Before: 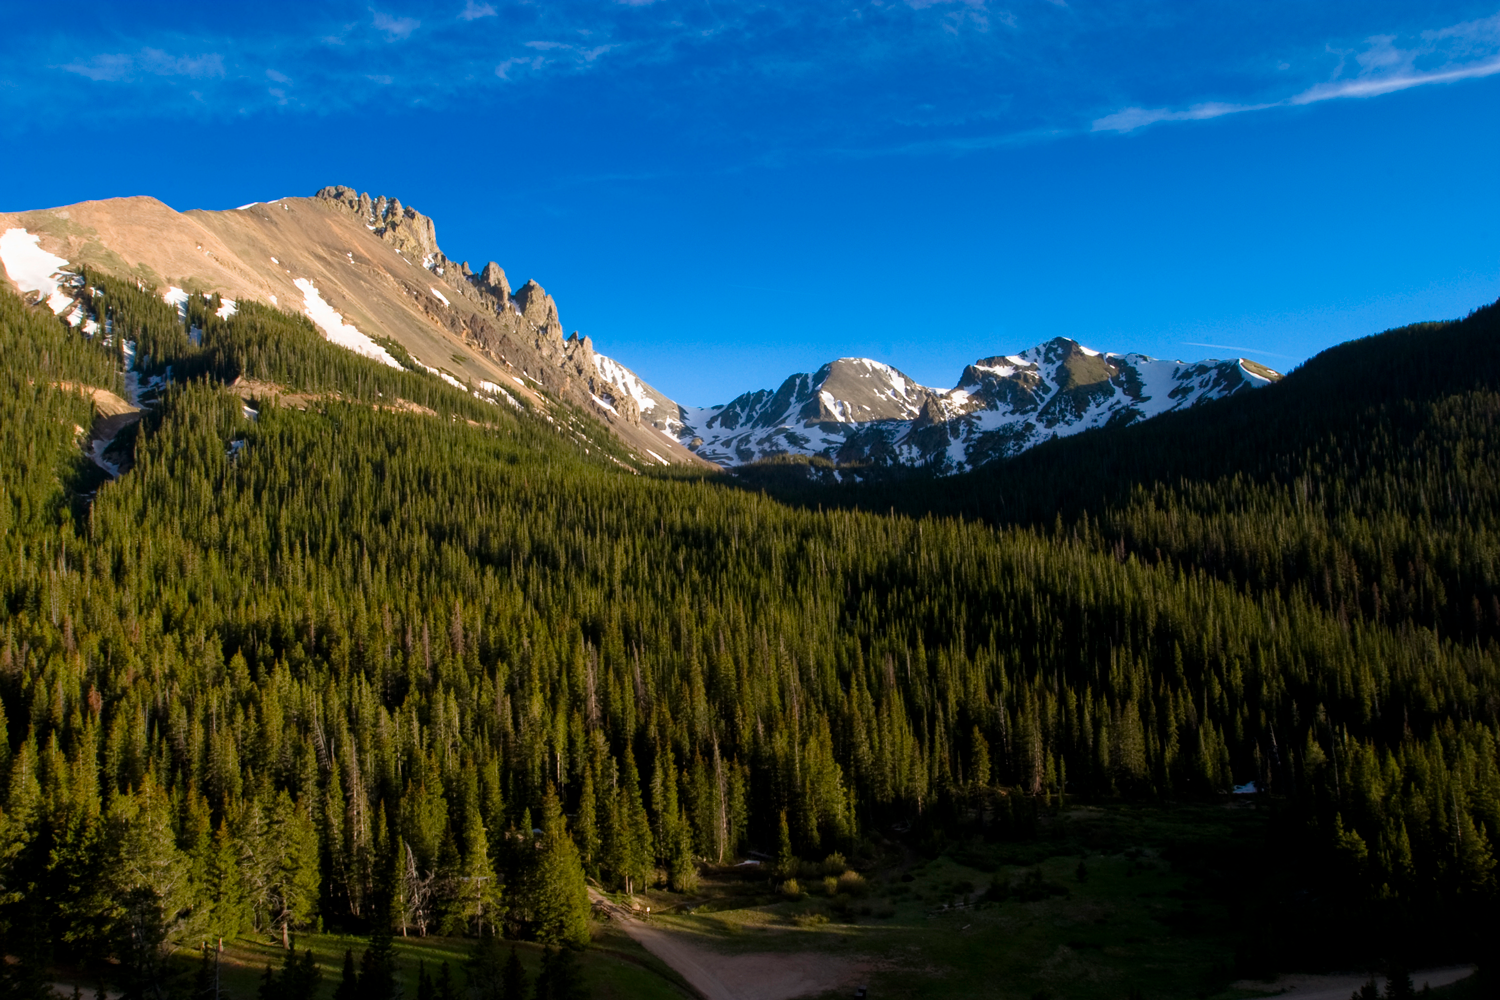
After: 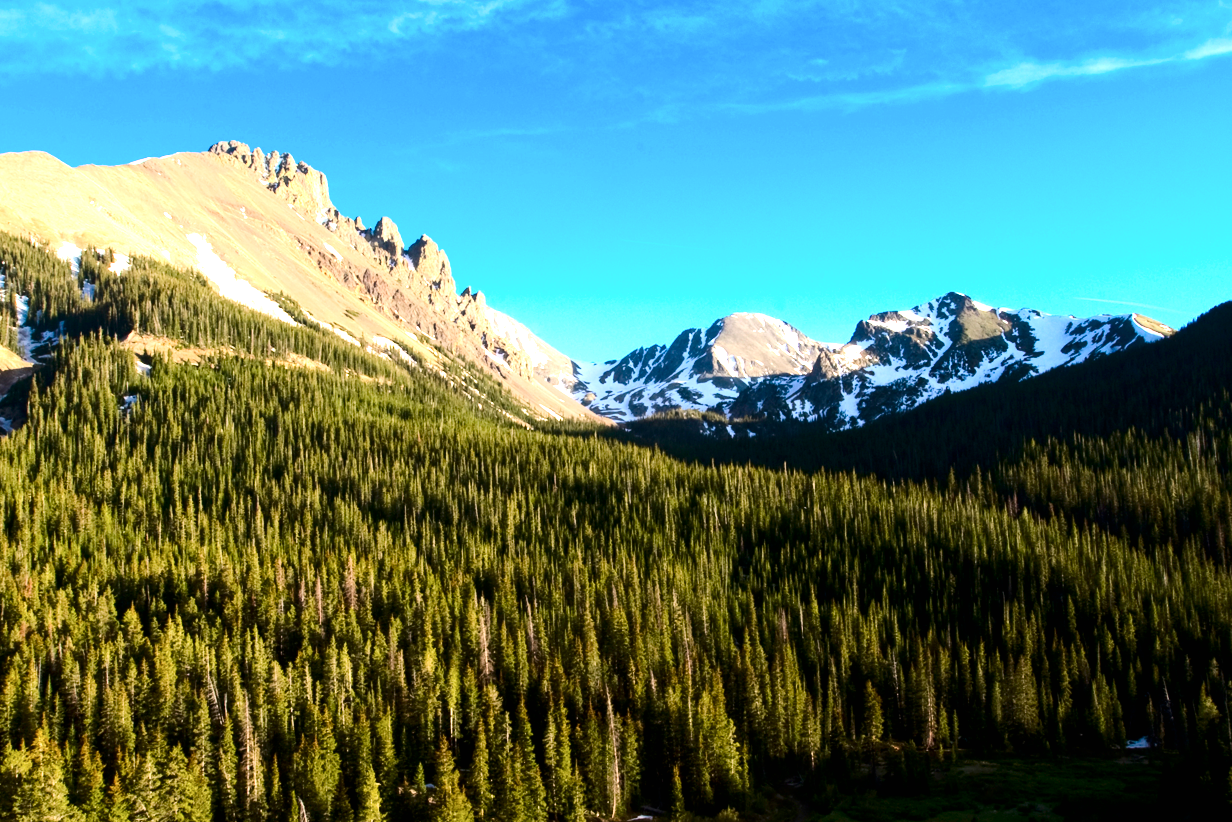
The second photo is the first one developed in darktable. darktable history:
contrast brightness saturation: contrast 0.28
crop and rotate: left 7.196%, top 4.574%, right 10.605%, bottom 13.178%
exposure: black level correction 0, exposure 1.388 EV, compensate exposure bias true, compensate highlight preservation false
